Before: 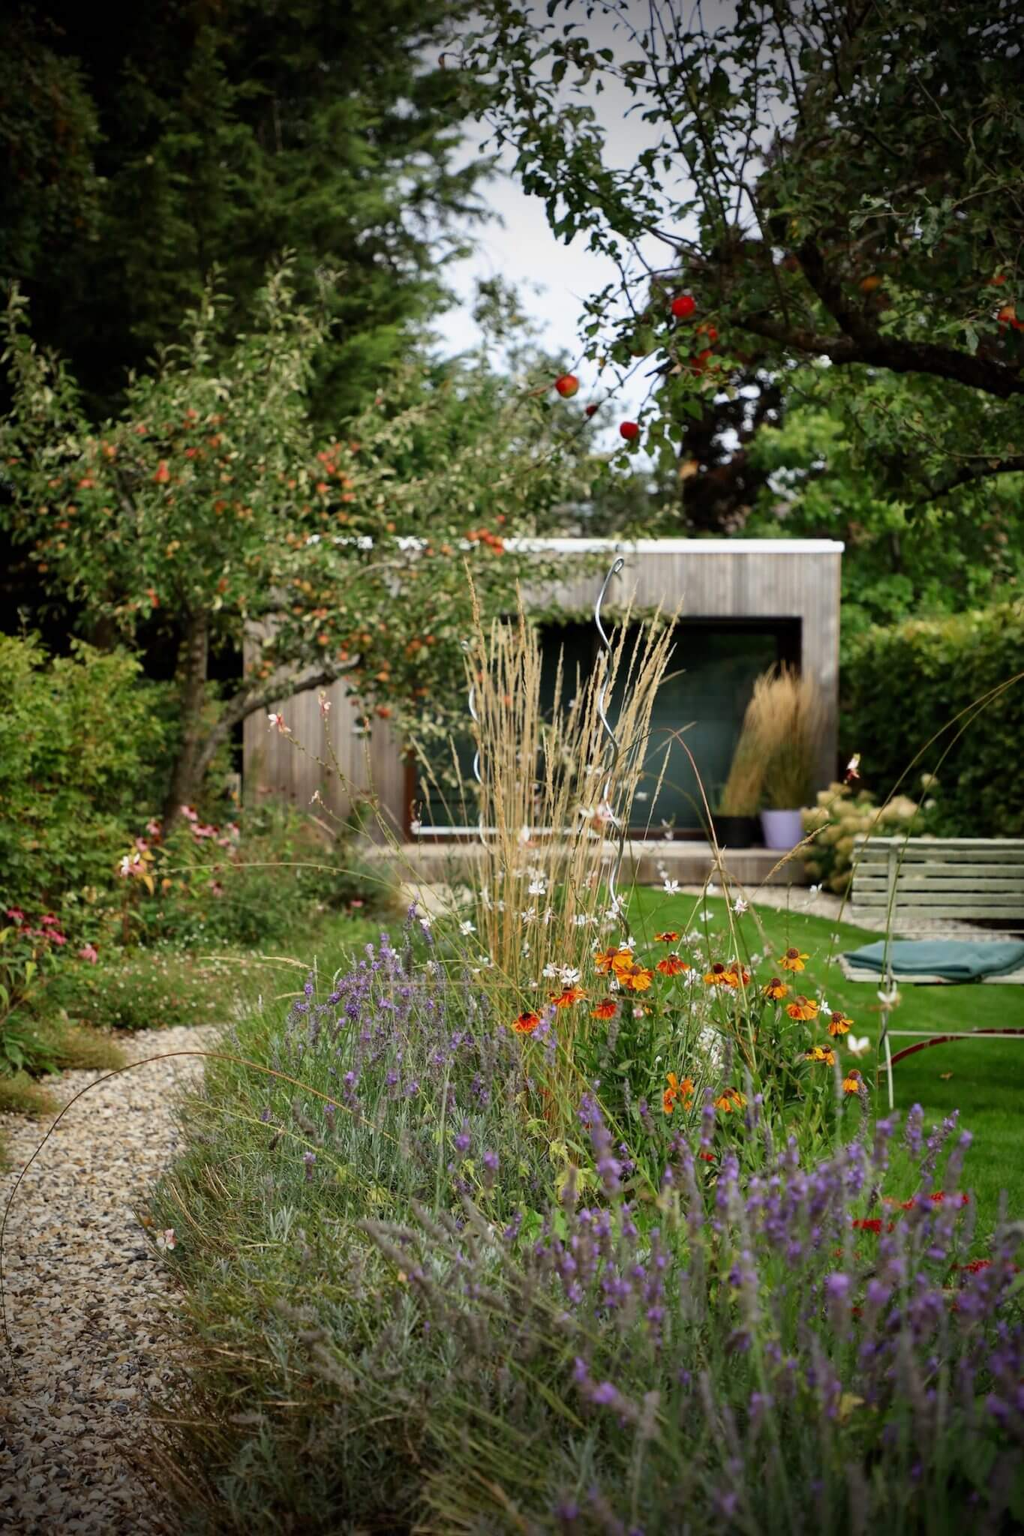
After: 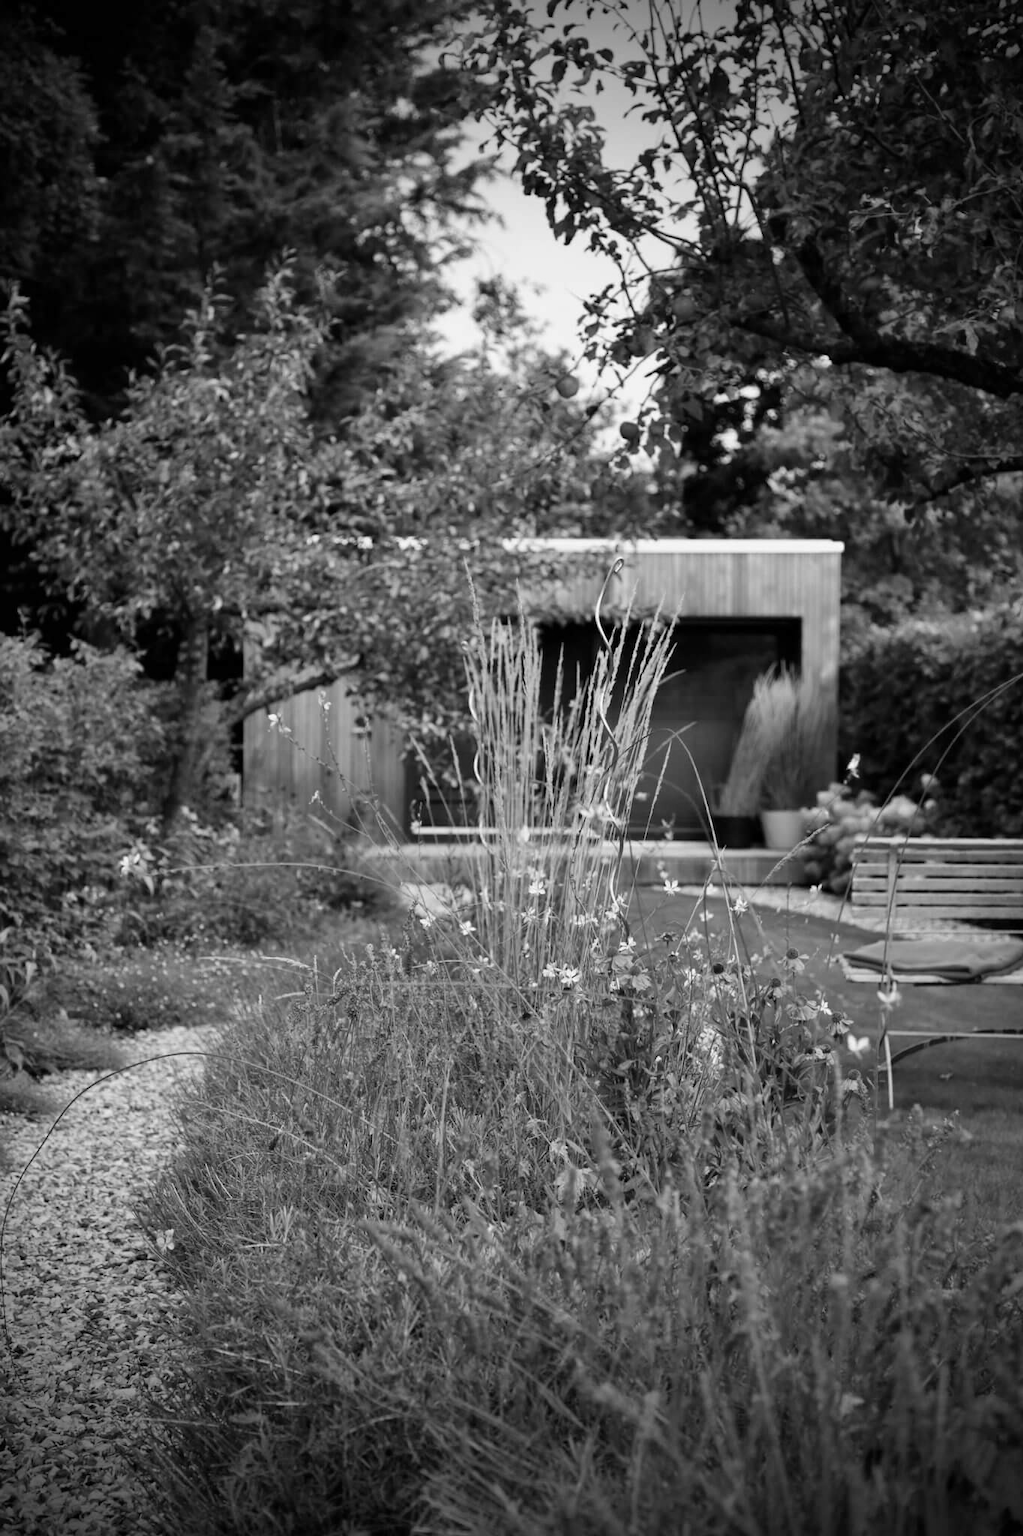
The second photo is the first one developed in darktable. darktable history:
color calibration: output gray [0.714, 0.278, 0, 0], illuminant custom, x 0.368, y 0.373, temperature 4345.37 K
